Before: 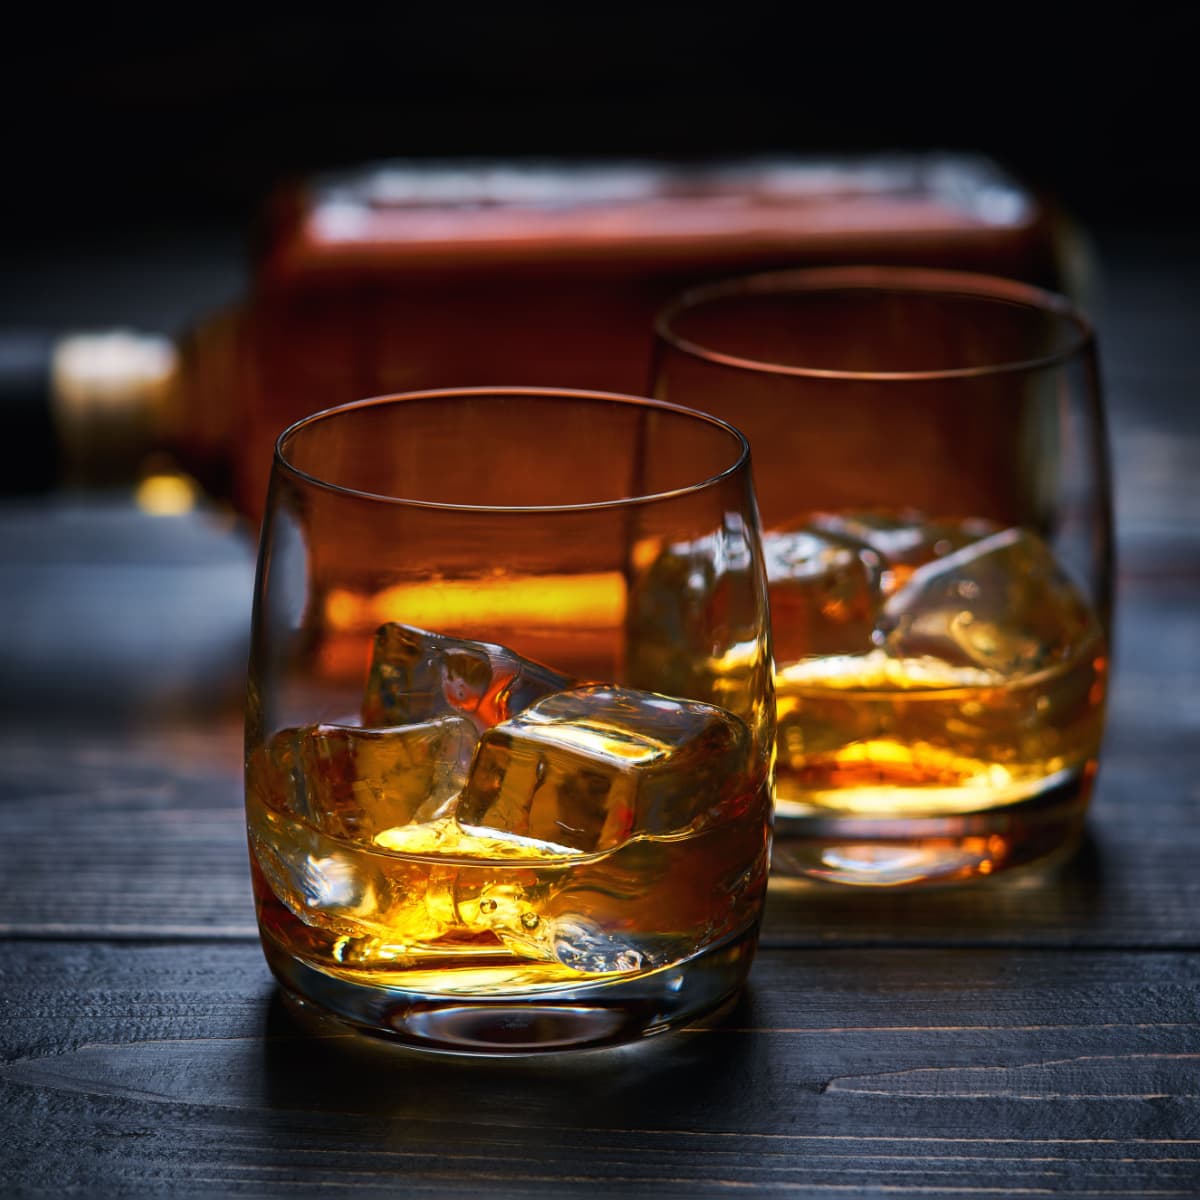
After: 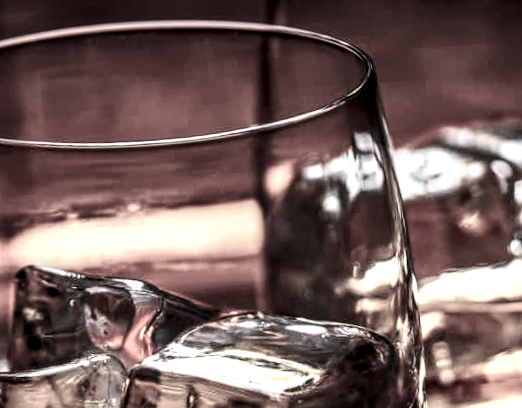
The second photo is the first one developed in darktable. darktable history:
color contrast: green-magenta contrast 0.3, blue-yellow contrast 0.15
crop: left 31.751%, top 32.172%, right 27.8%, bottom 35.83%
base curve: curves: ch0 [(0, 0) (0.028, 0.03) (0.121, 0.232) (0.46, 0.748) (0.859, 0.968) (1, 1)], preserve colors none
contrast brightness saturation: contrast 0.24, brightness 0.09
local contrast: highlights 12%, shadows 38%, detail 183%, midtone range 0.471
rotate and perspective: rotation -4.2°, shear 0.006, automatic cropping off
